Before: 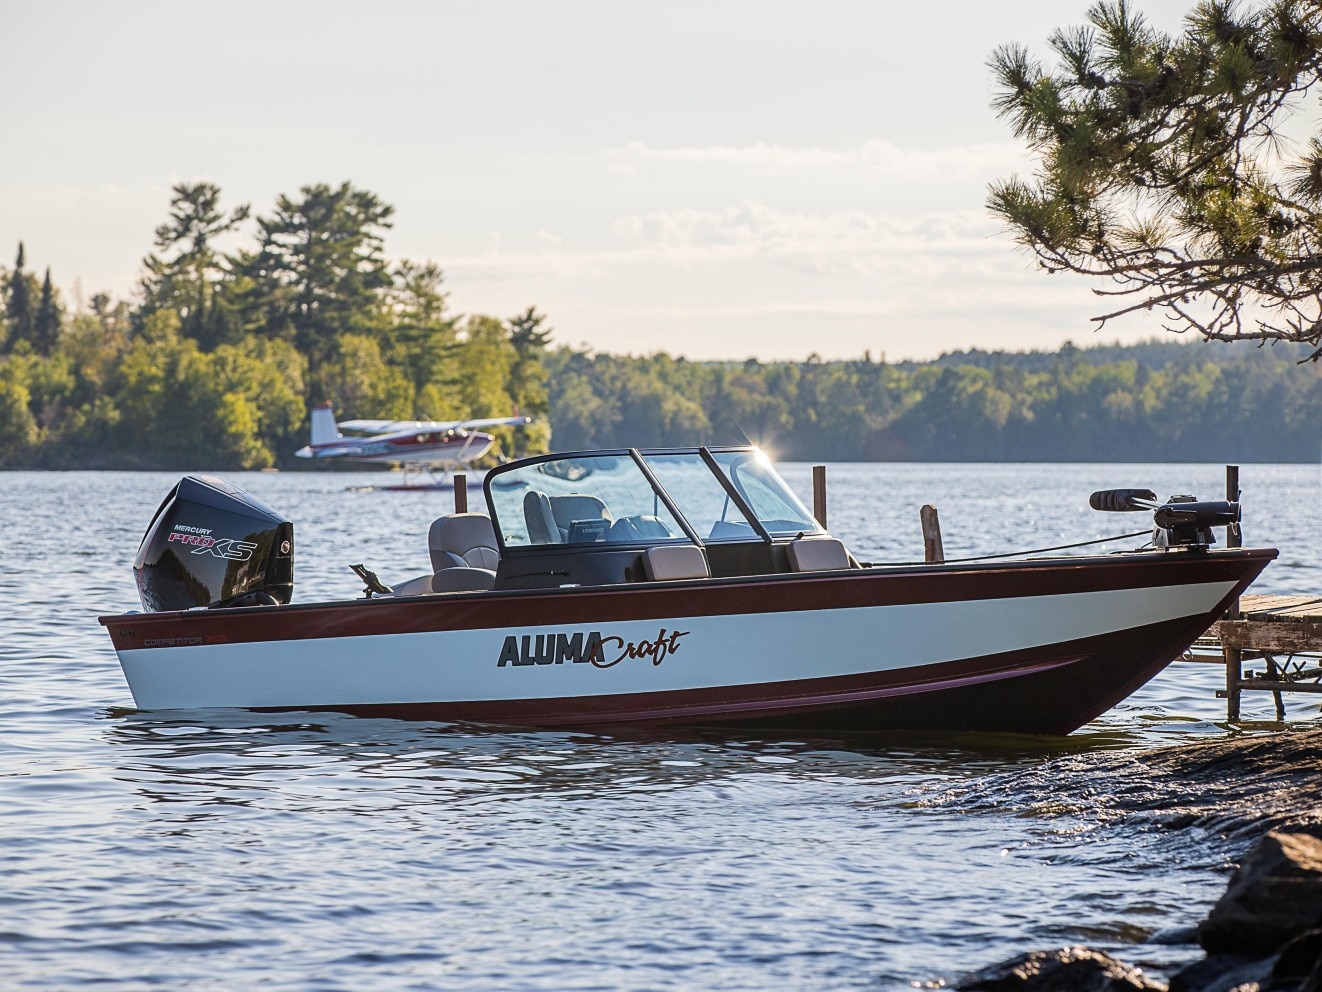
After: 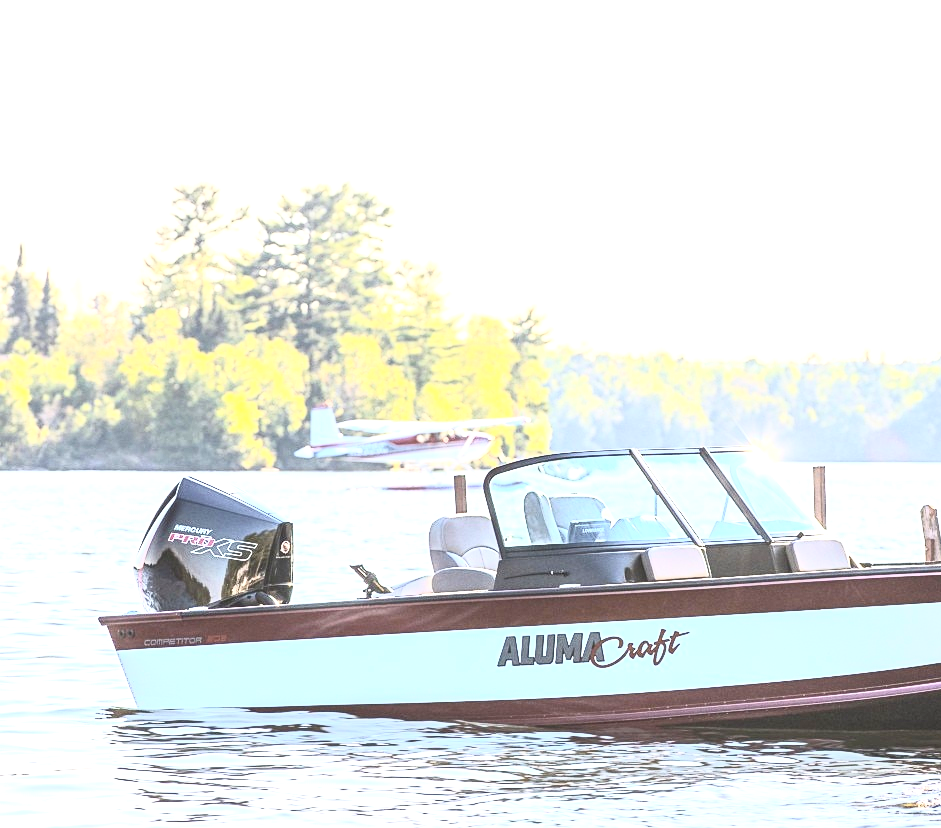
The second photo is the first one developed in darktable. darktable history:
crop: right 28.777%, bottom 16.437%
contrast brightness saturation: contrast 0.438, brightness 0.551, saturation -0.19
local contrast: detail 109%
exposure: black level correction 0.001, exposure 1.398 EV, compensate highlight preservation false
tone equalizer: -8 EV -0.434 EV, -7 EV -0.415 EV, -6 EV -0.295 EV, -5 EV -0.244 EV, -3 EV 0.238 EV, -2 EV 0.331 EV, -1 EV 0.37 EV, +0 EV 0.416 EV, smoothing diameter 24.77%, edges refinement/feathering 13.19, preserve details guided filter
